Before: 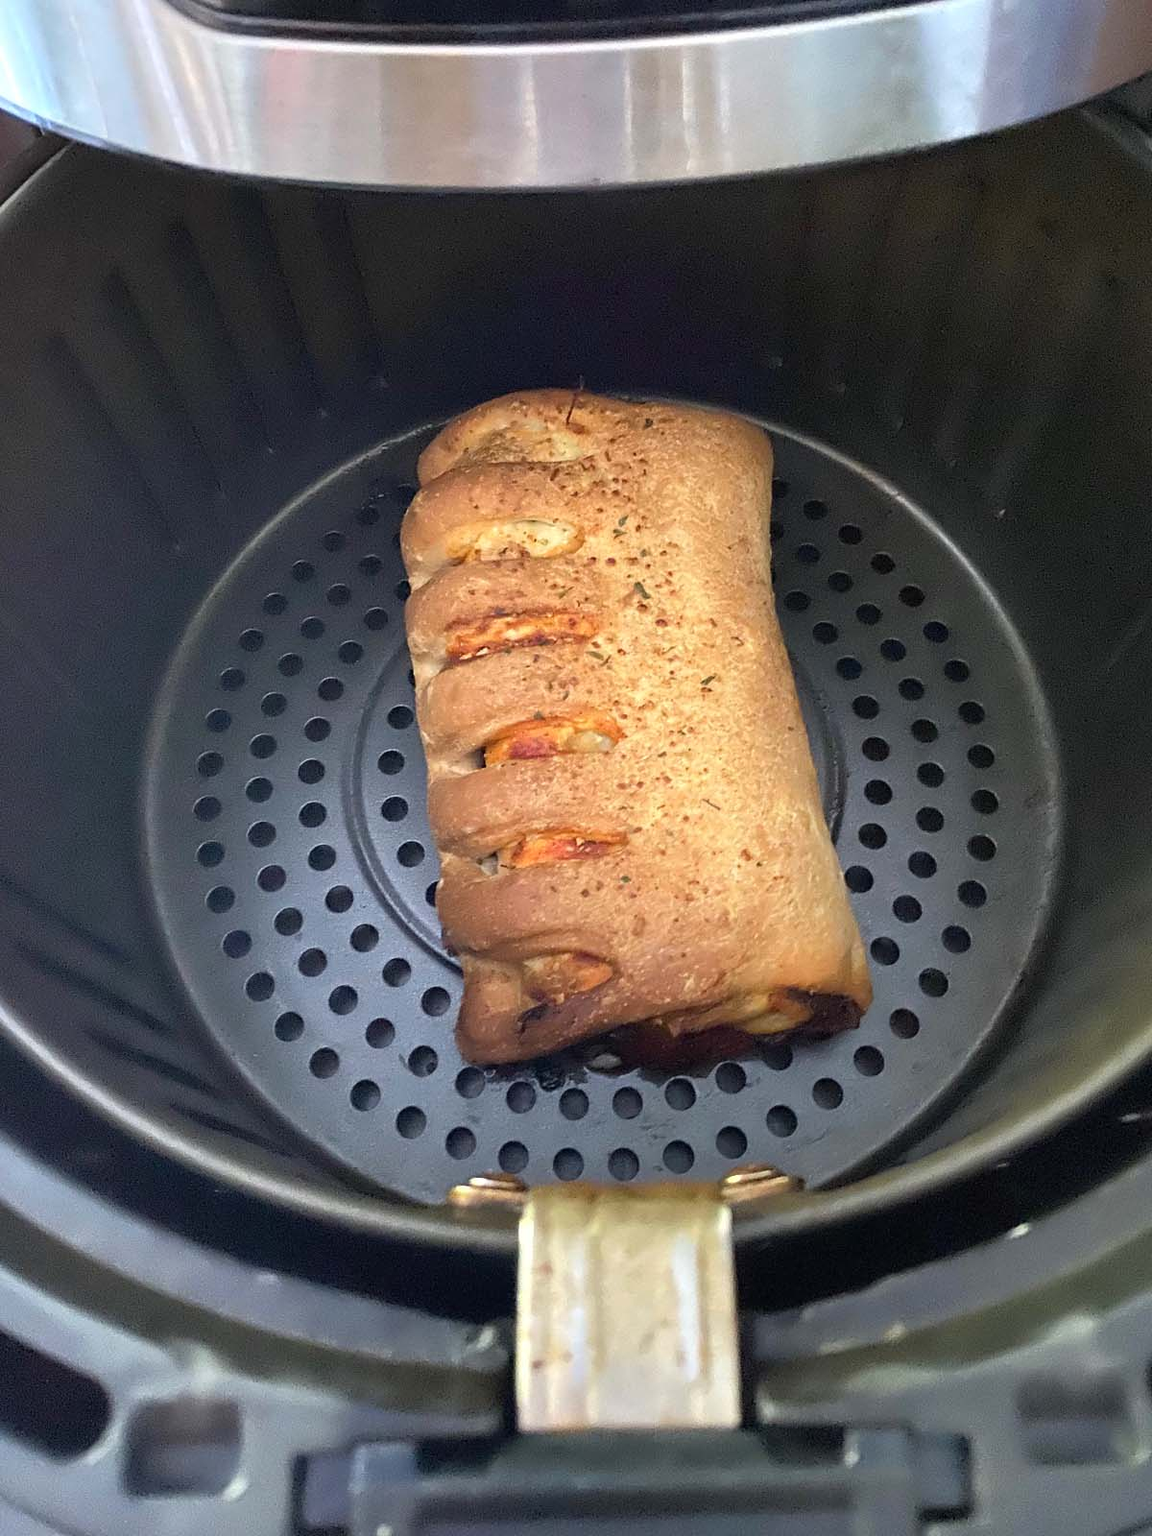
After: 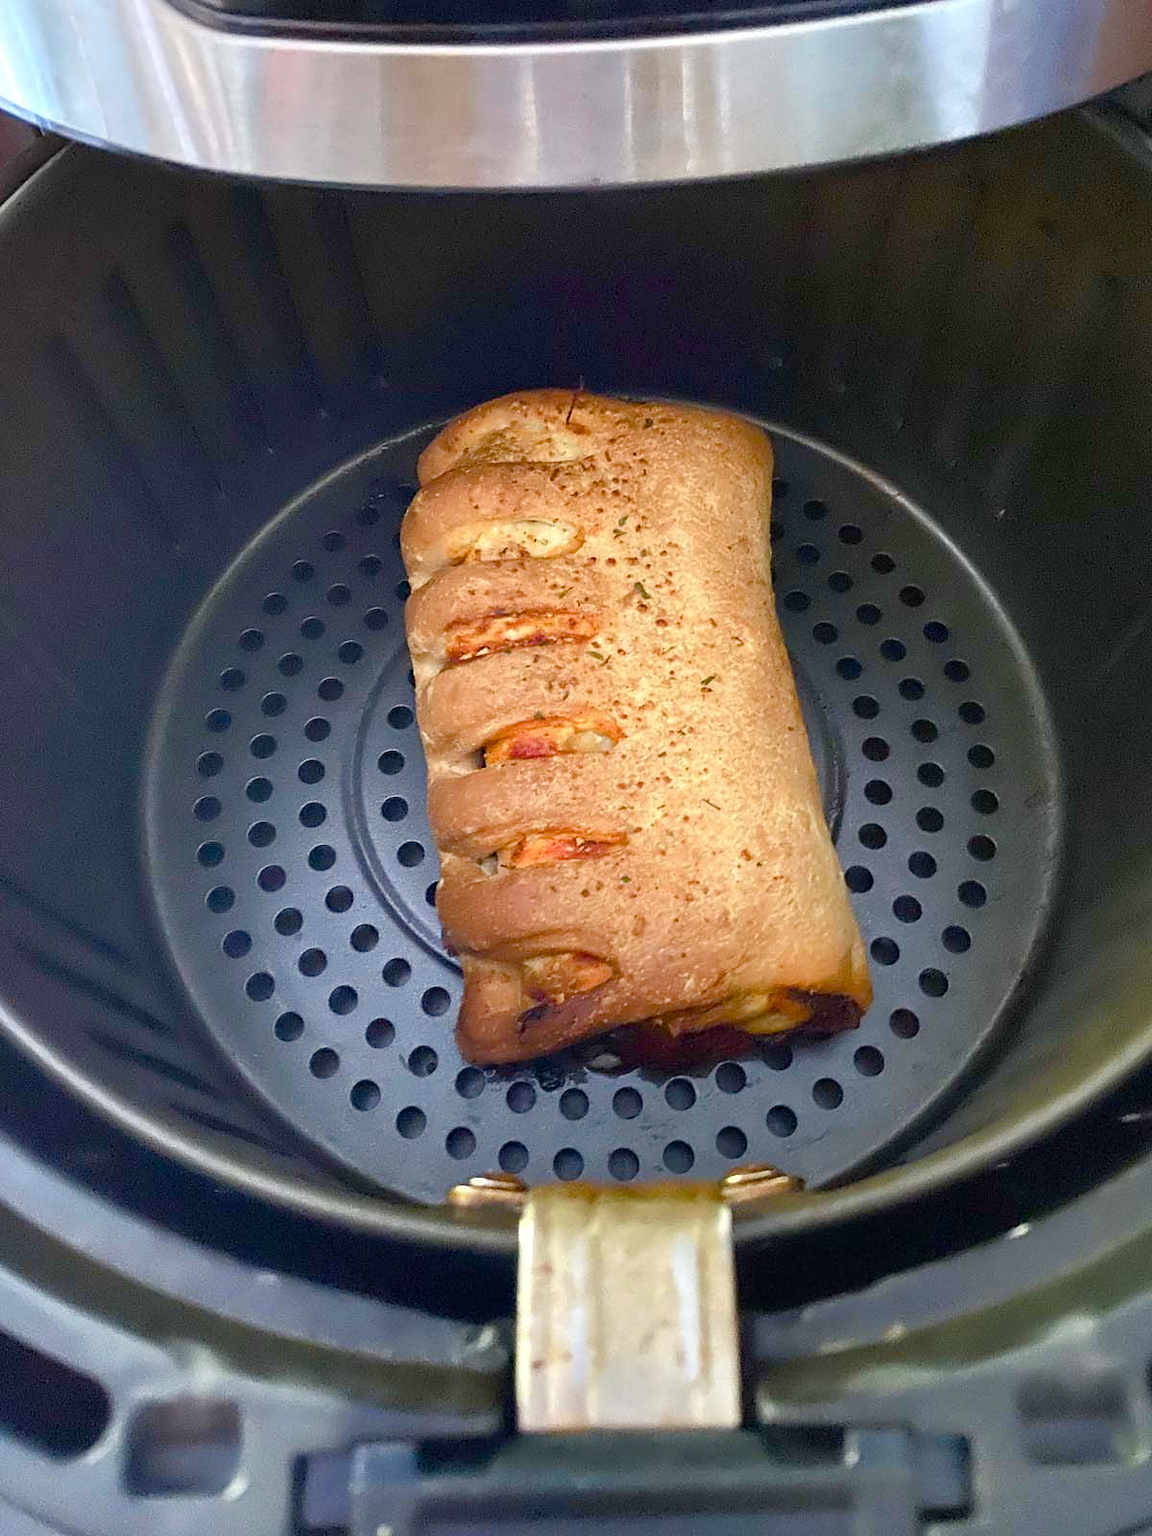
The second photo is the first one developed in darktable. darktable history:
color balance rgb: linear chroma grading › global chroma 15.061%, perceptual saturation grading › global saturation 25.349%, perceptual saturation grading › highlights -50.536%, perceptual saturation grading › shadows 30.005%, global vibrance 9.527%
